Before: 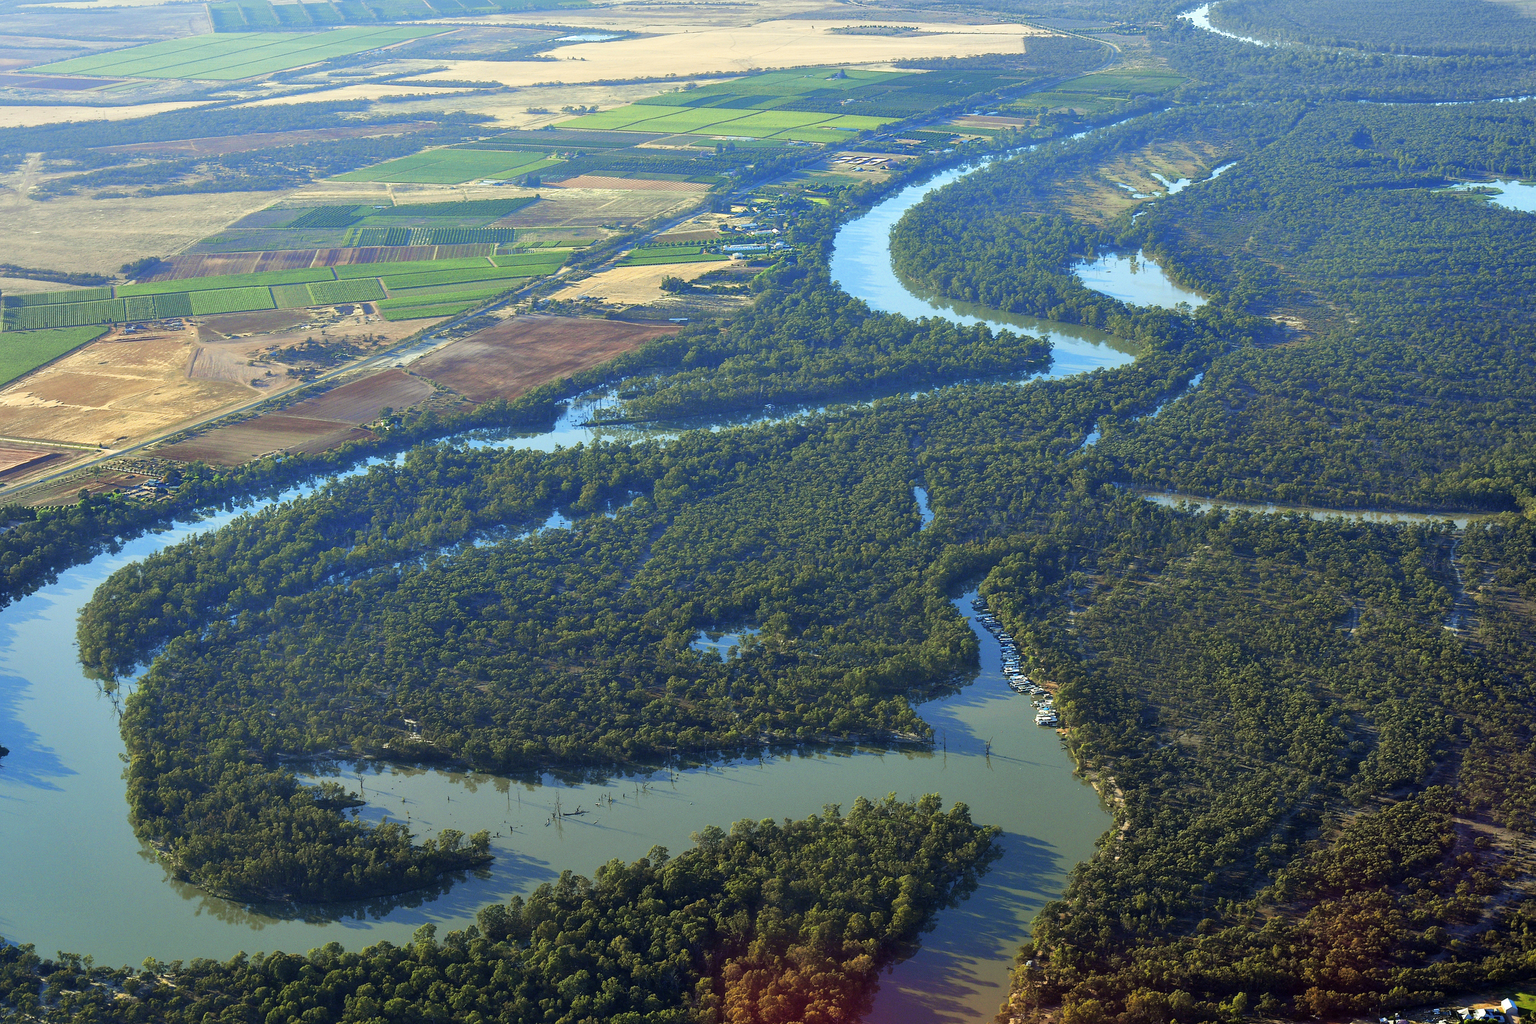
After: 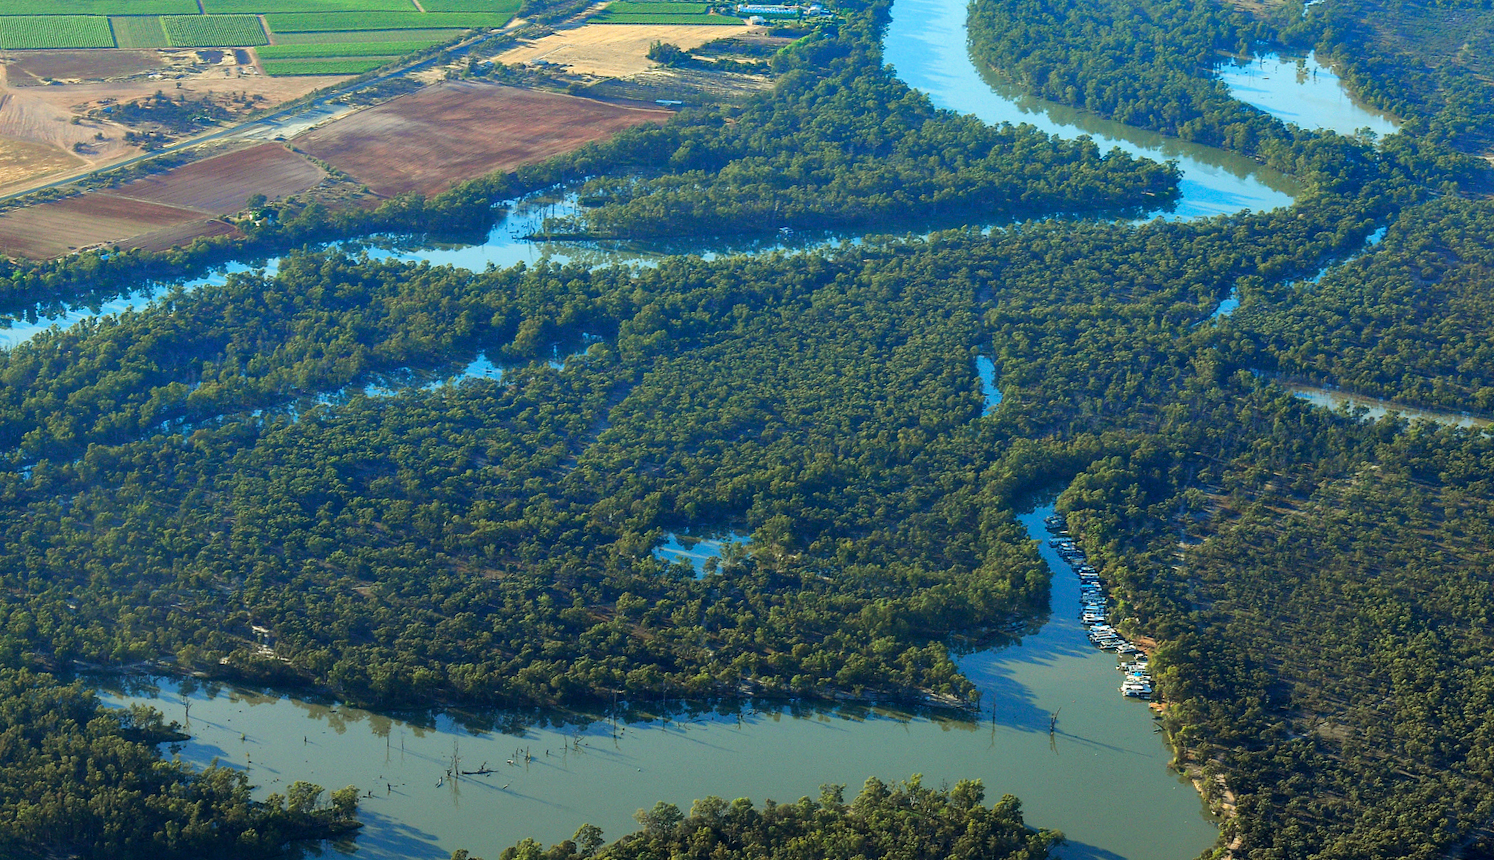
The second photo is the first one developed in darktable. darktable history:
crop and rotate: angle -4.06°, left 9.764%, top 20.715%, right 12.457%, bottom 12.148%
